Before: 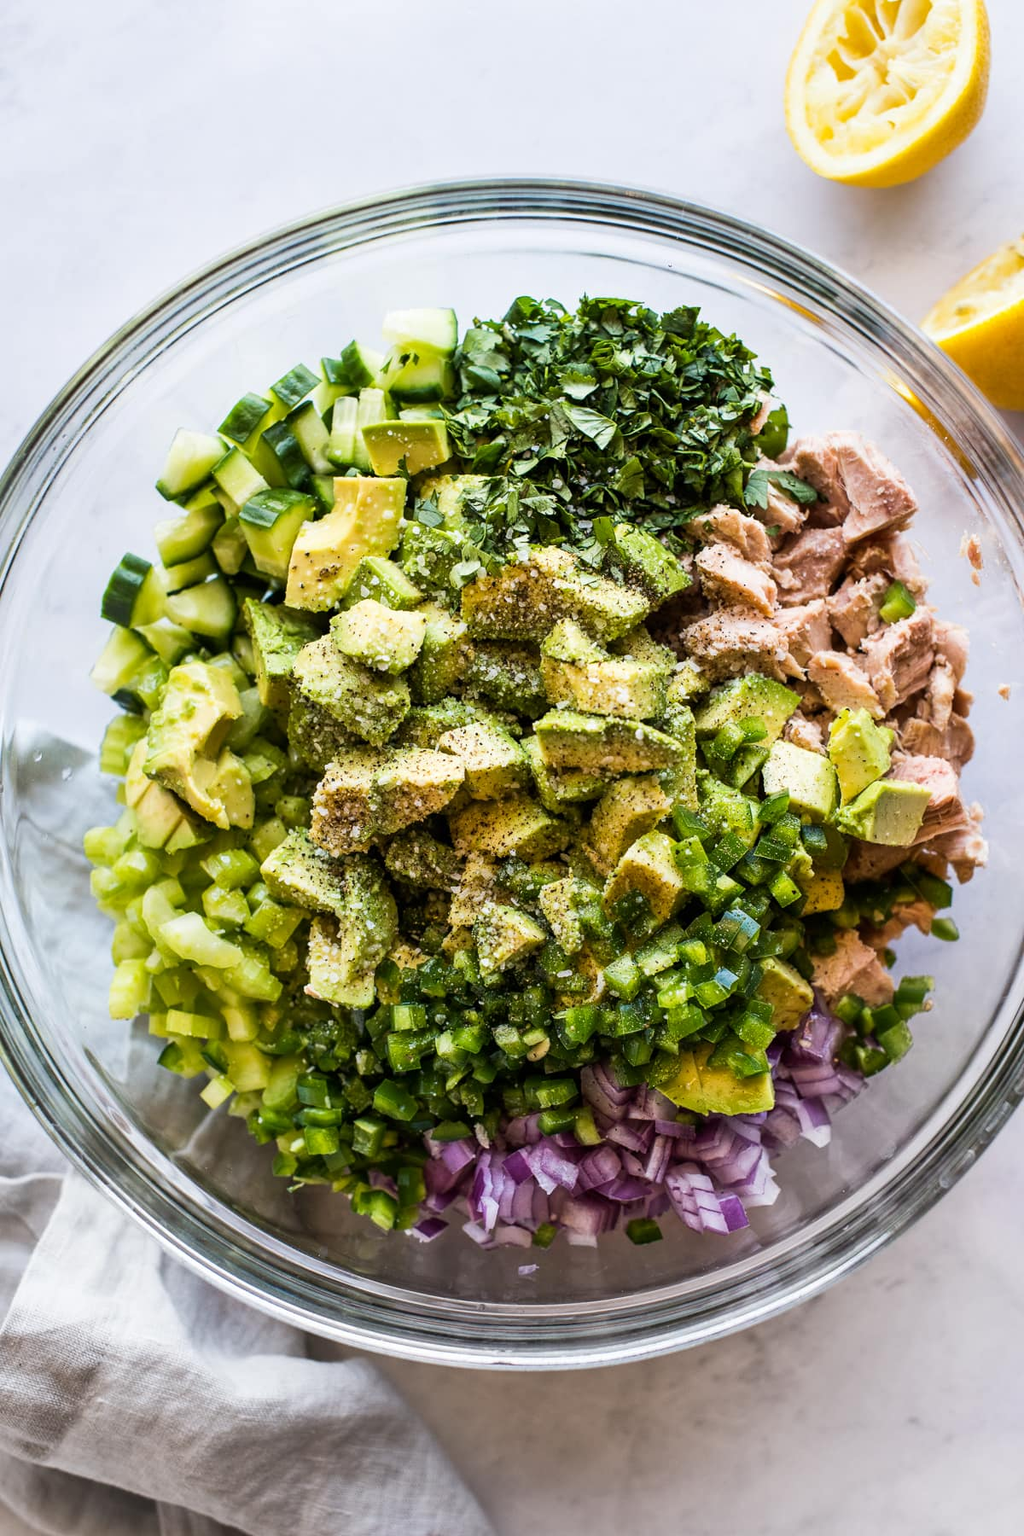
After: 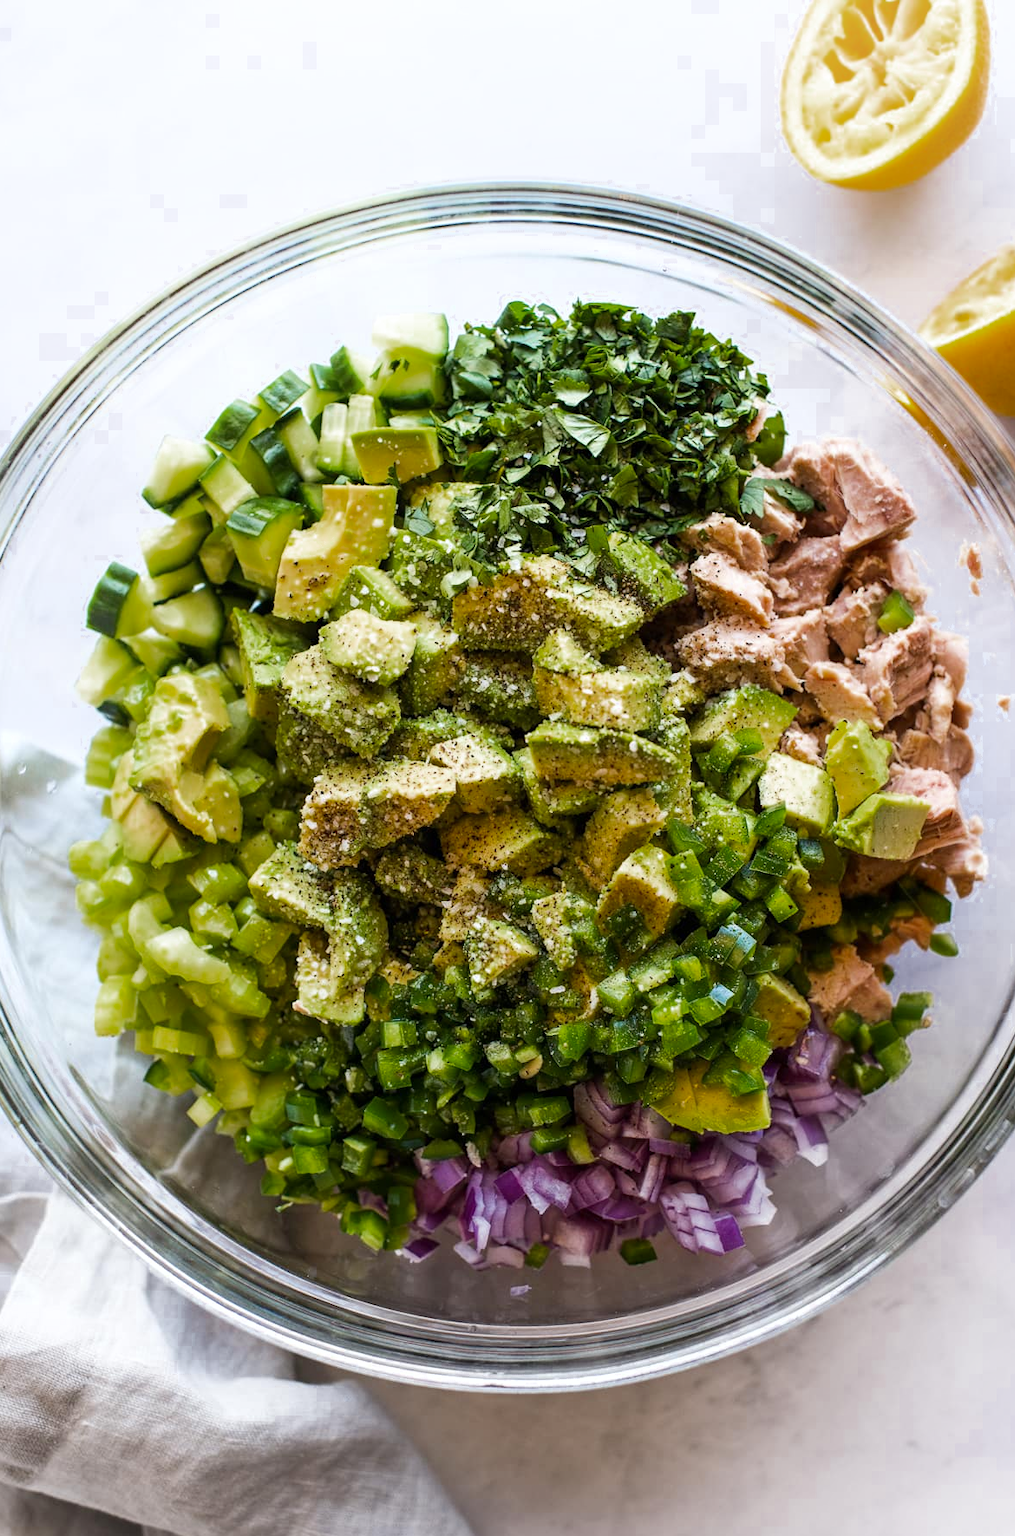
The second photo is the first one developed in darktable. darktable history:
exposure: exposure 0.127 EV, compensate highlight preservation false
crop and rotate: left 1.663%, right 0.679%, bottom 1.574%
color zones: curves: ch0 [(0.27, 0.396) (0.563, 0.504) (0.75, 0.5) (0.787, 0.307)]
shadows and highlights: shadows -22.58, highlights 46.19, soften with gaussian
